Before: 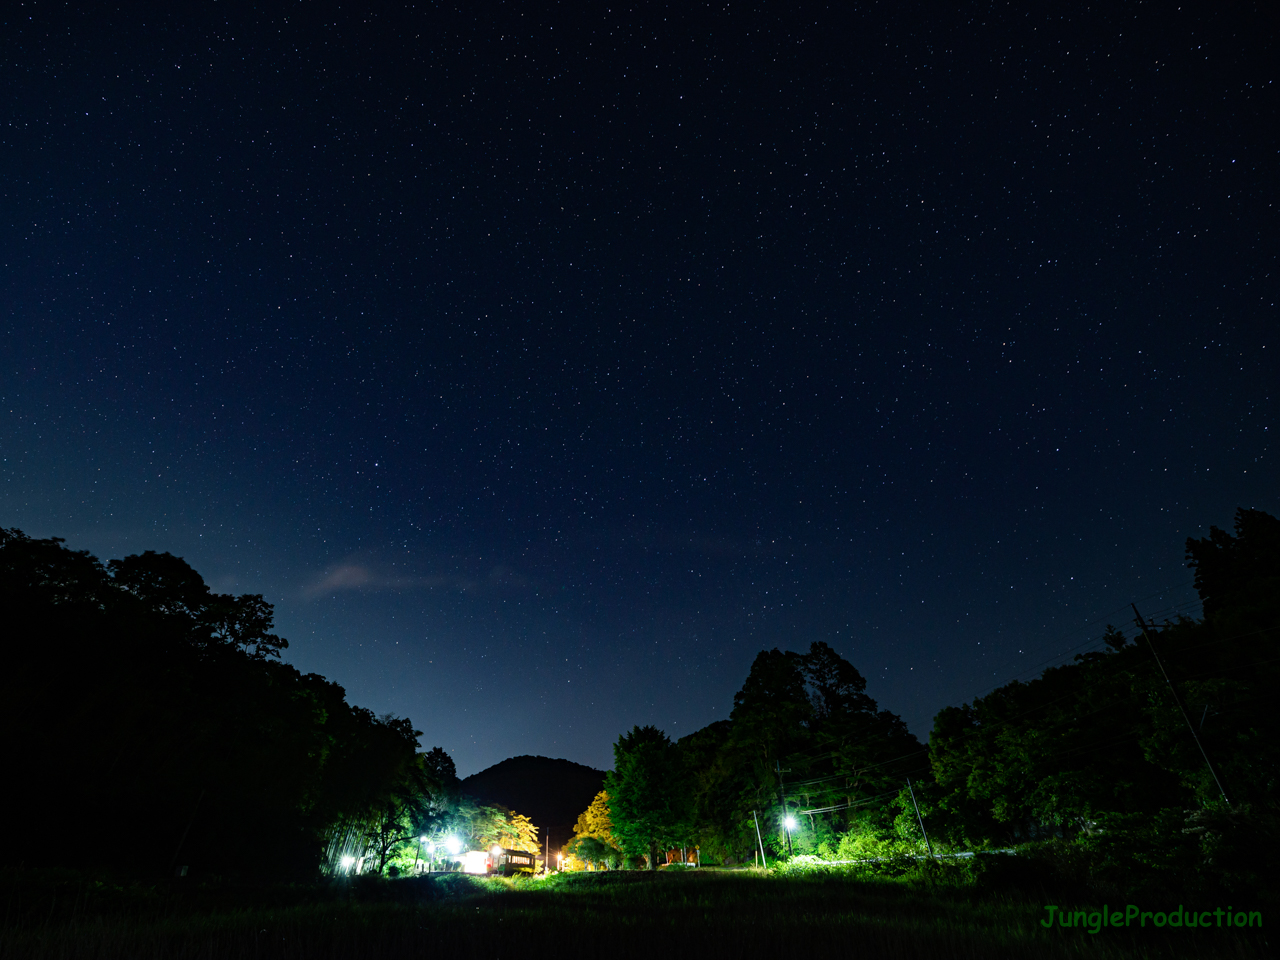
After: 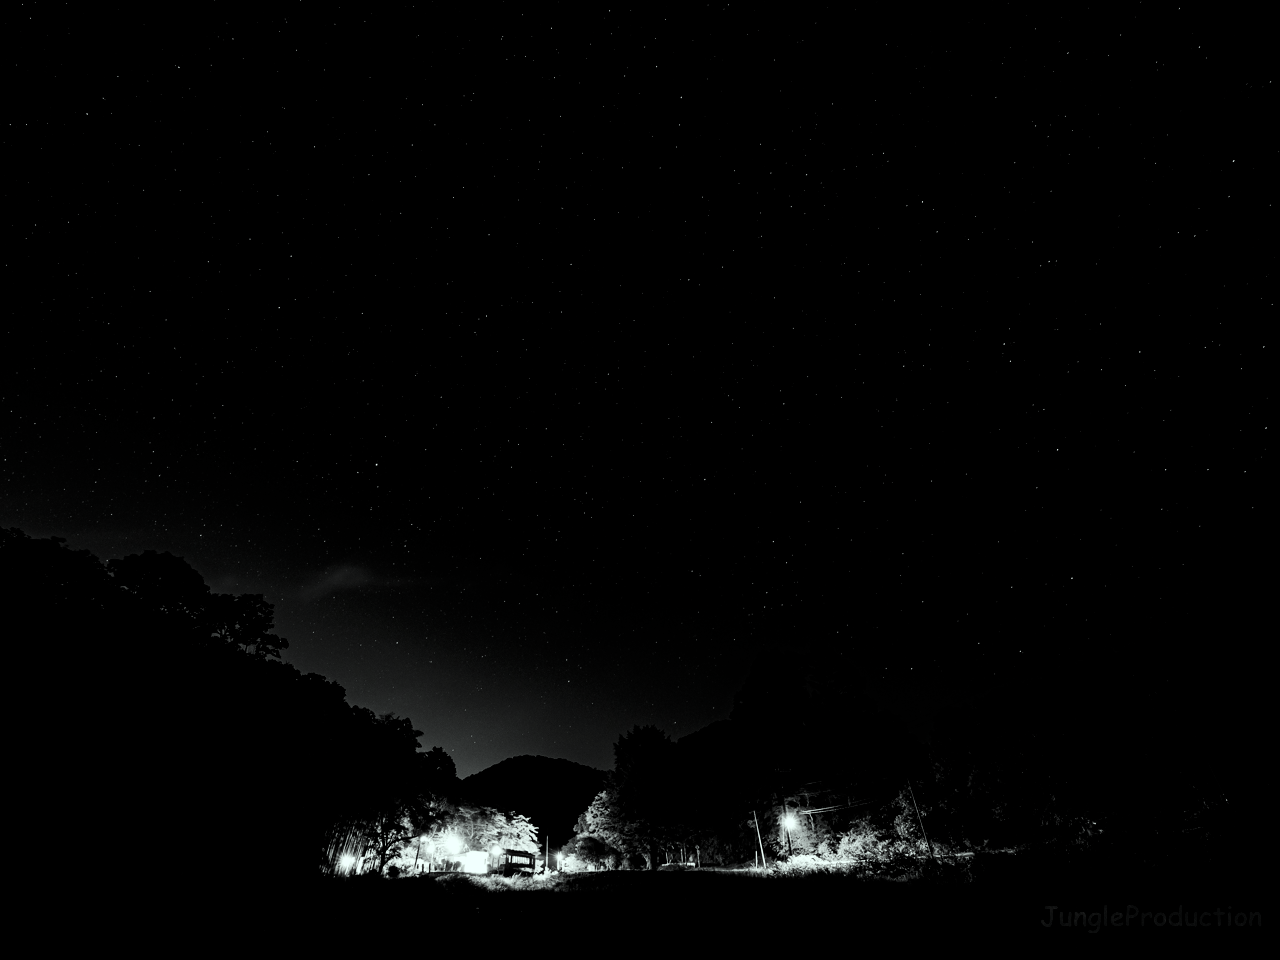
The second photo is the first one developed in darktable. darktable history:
contrast brightness saturation: saturation -1
color correction: highlights a* -6.69, highlights b* 0.49
white balance: red 0.931, blue 1.11
levels: mode automatic, black 8.58%, gray 59.42%, levels [0, 0.445, 1]
filmic rgb: black relative exposure -5 EV, white relative exposure 3.5 EV, hardness 3.19, contrast 1.4, highlights saturation mix -50%
